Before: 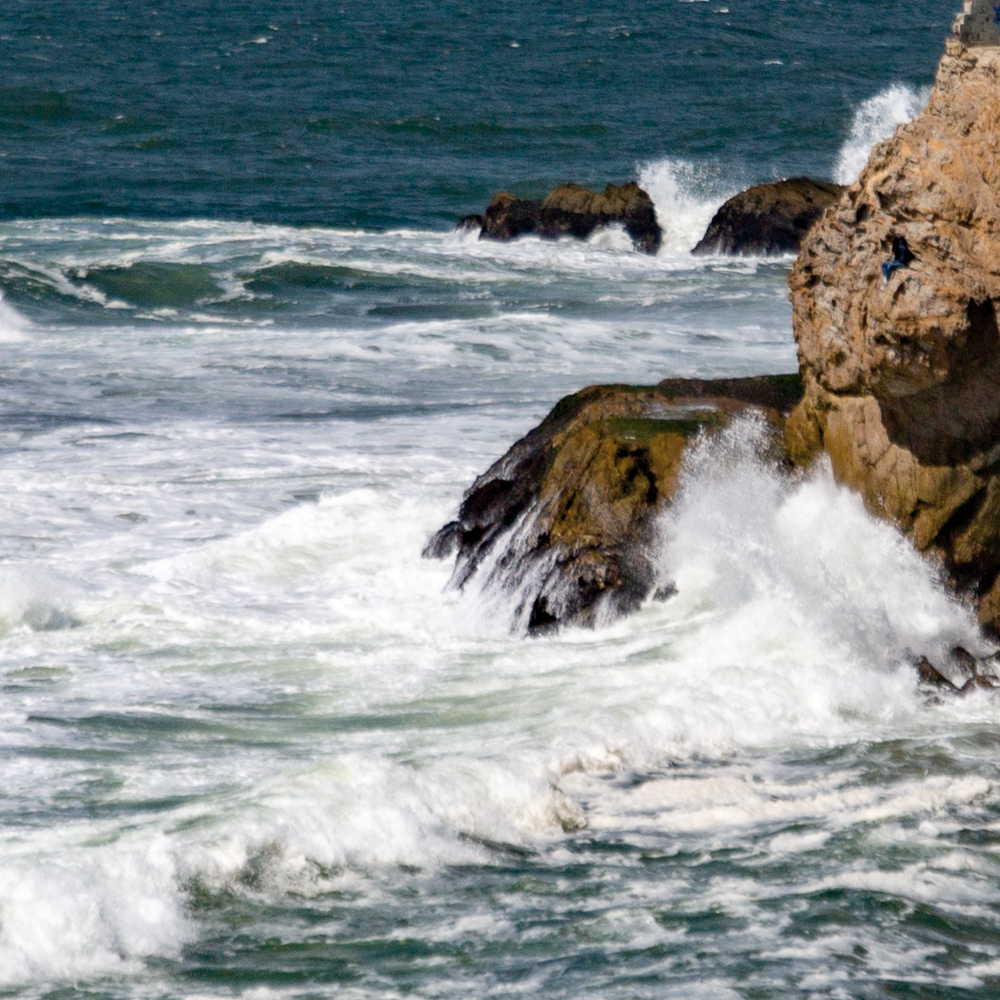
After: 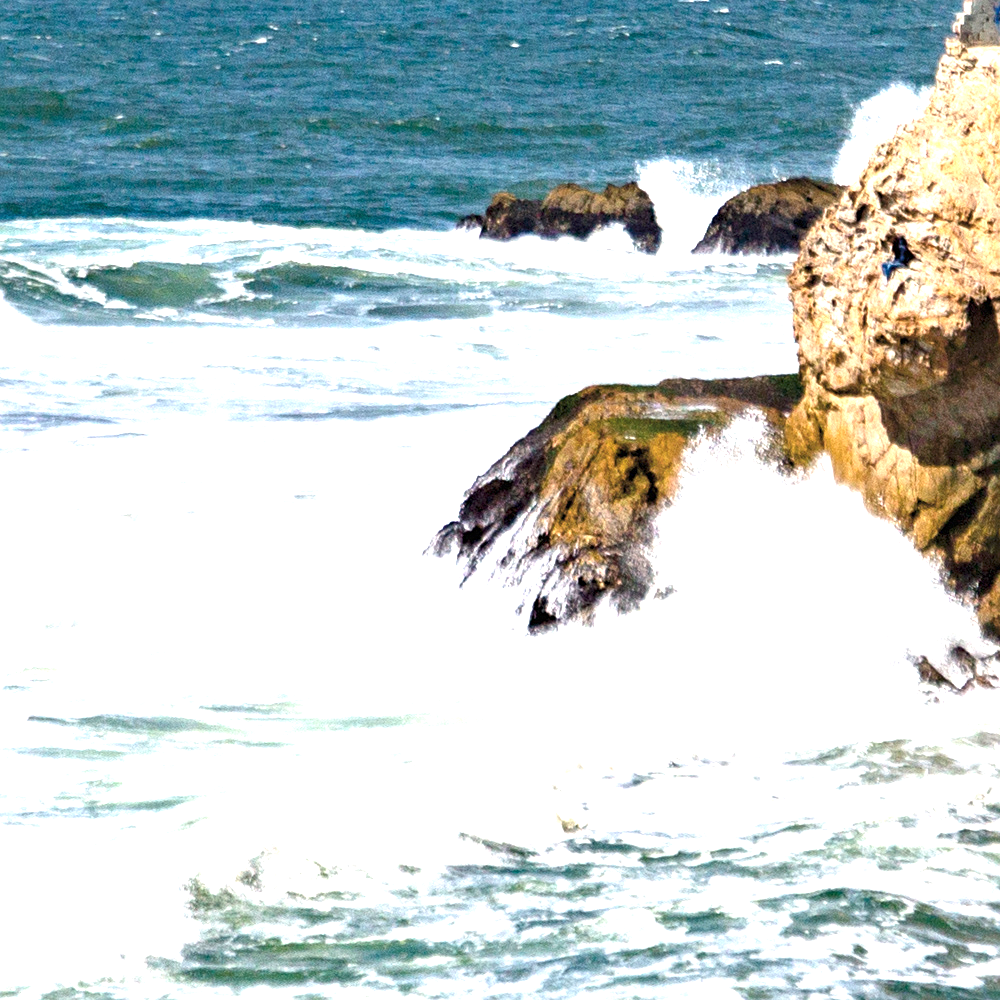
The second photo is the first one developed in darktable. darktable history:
exposure: black level correction 0, exposure 1.2 EV, compensate exposure bias true, compensate highlight preservation false
sharpen: amount 0.2
